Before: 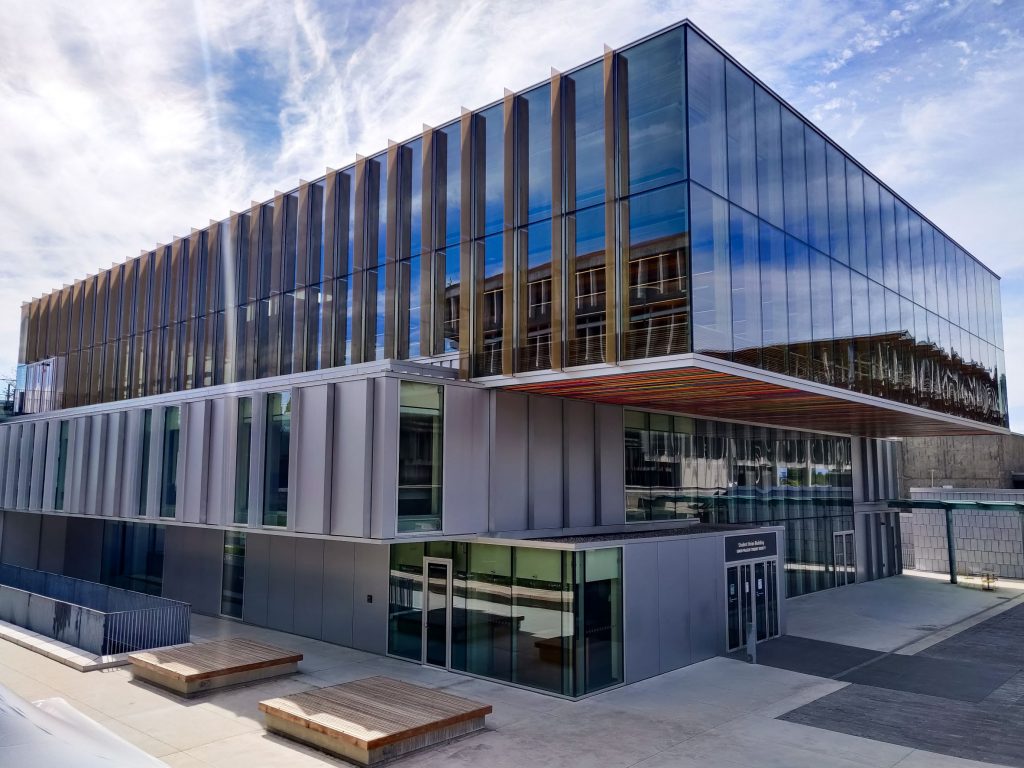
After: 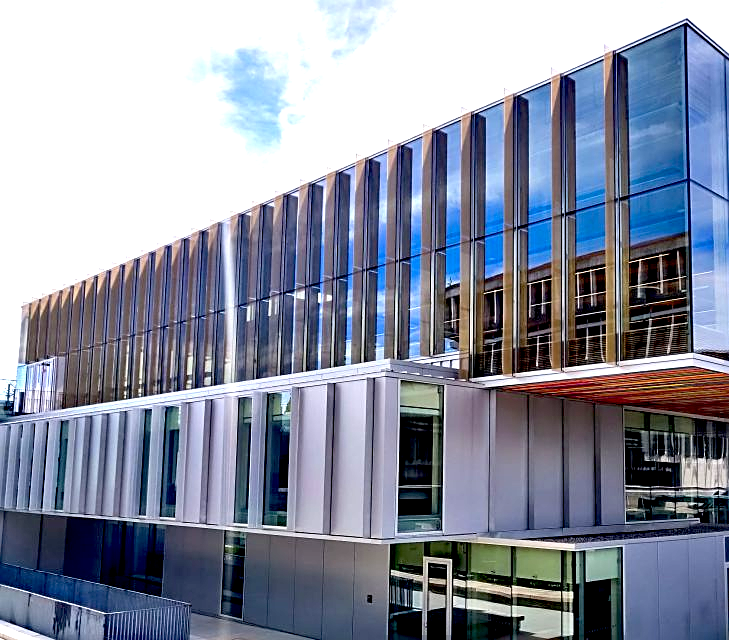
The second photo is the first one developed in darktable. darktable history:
exposure: black level correction 0.011, exposure 1.078 EV, compensate exposure bias true, compensate highlight preservation false
crop: right 28.78%, bottom 16.545%
sharpen: on, module defaults
